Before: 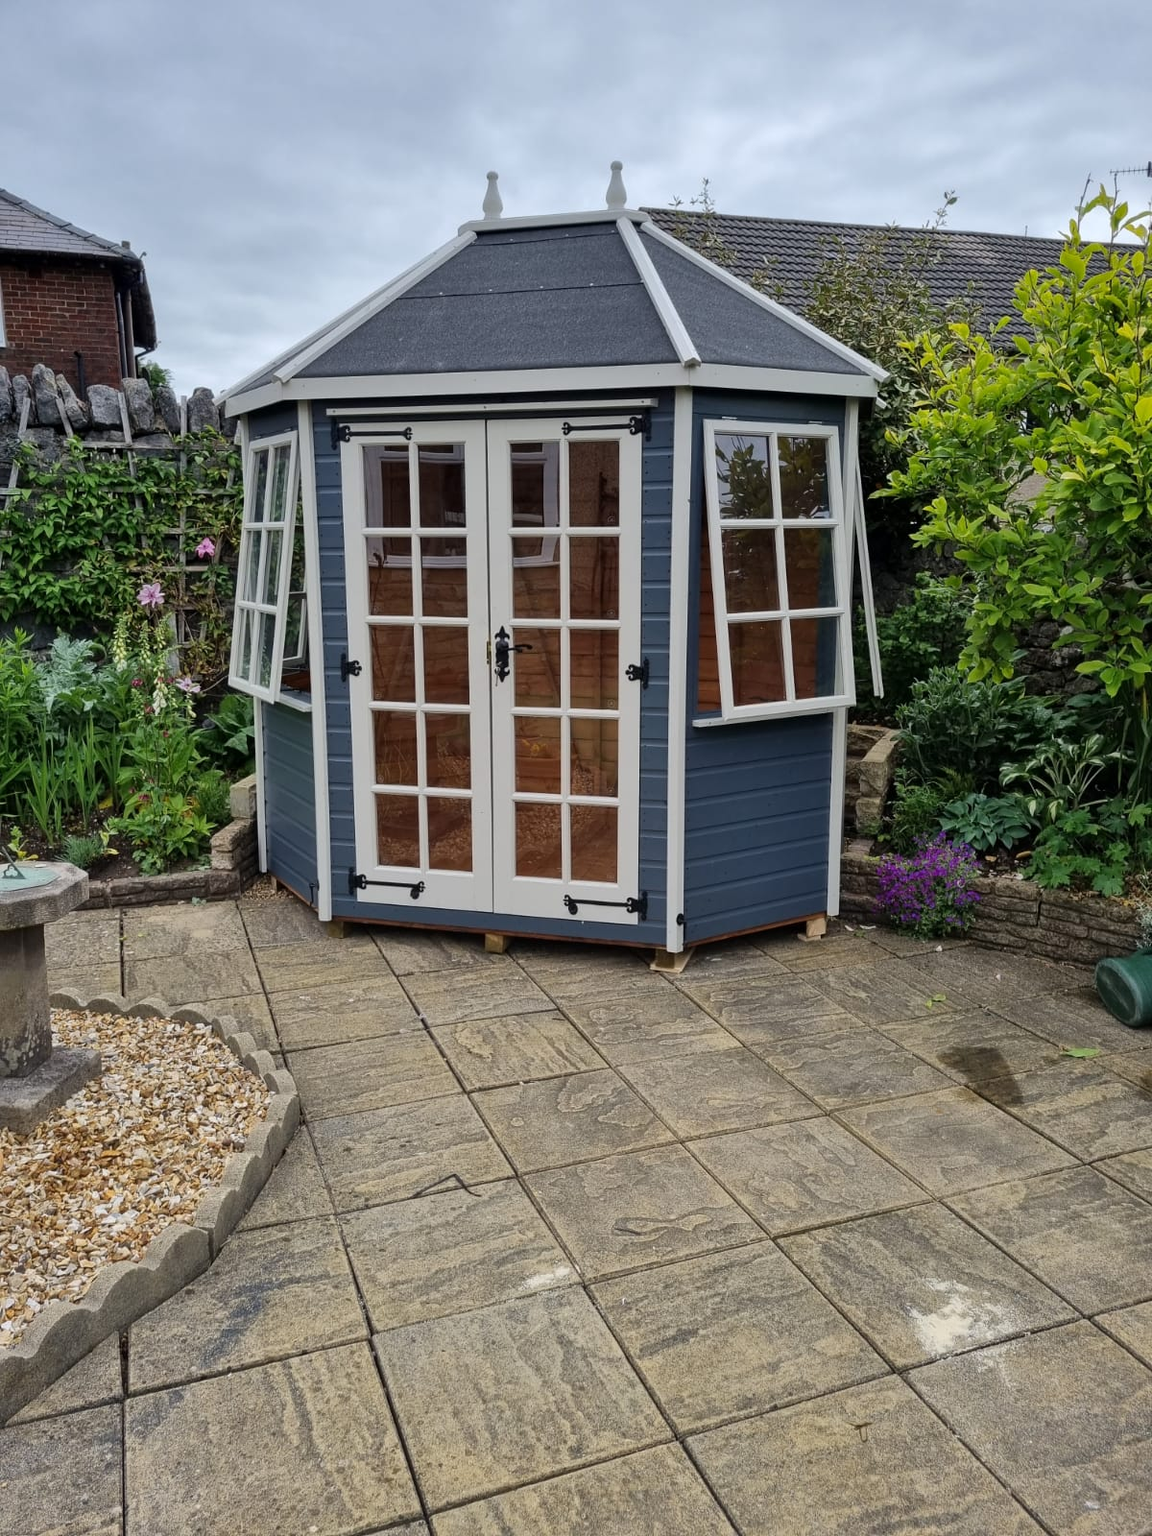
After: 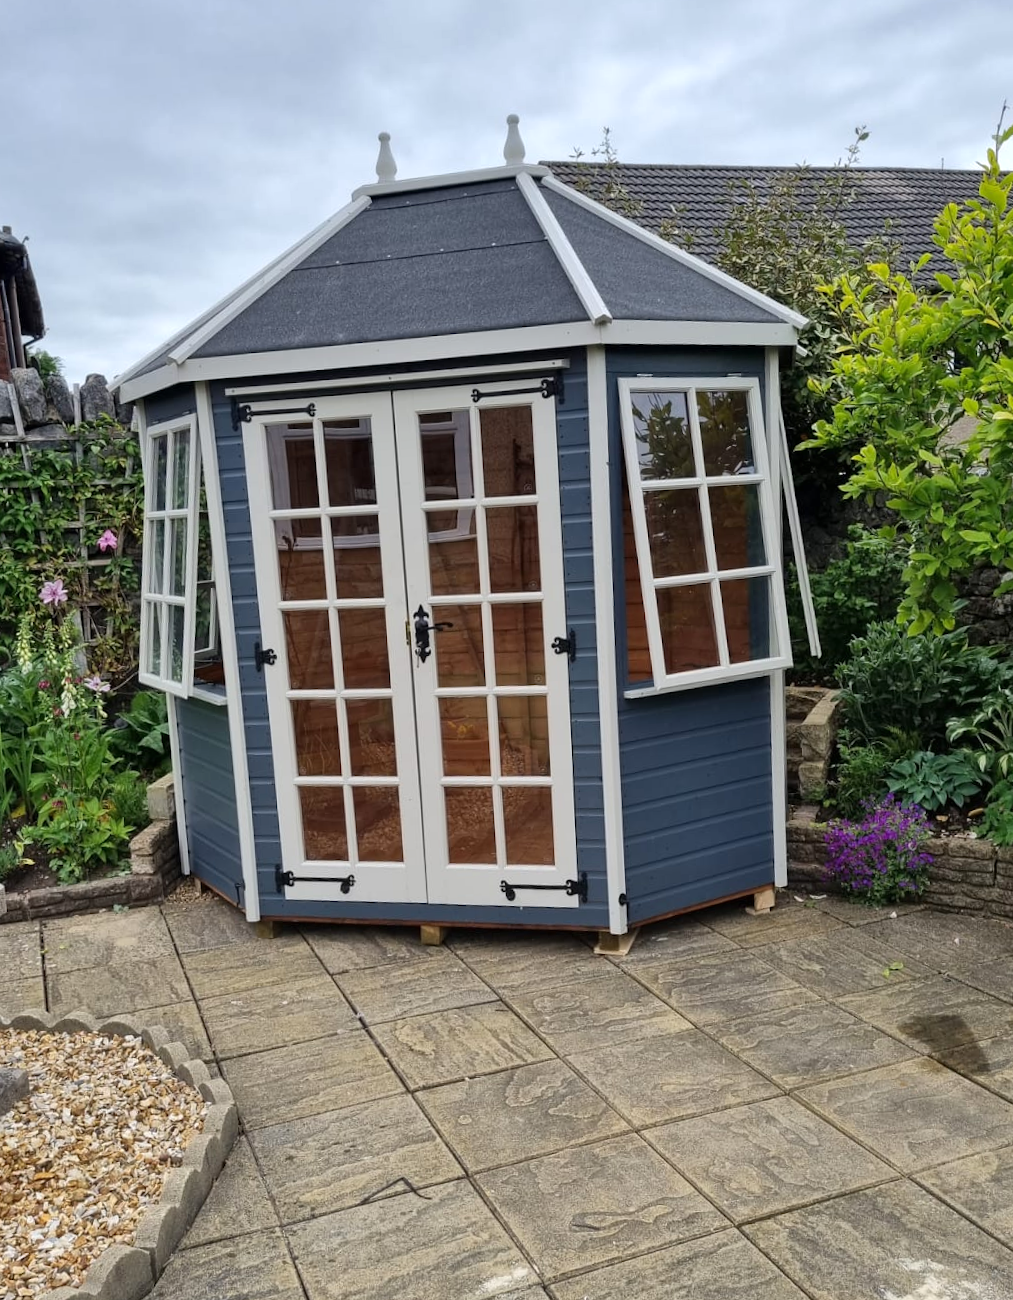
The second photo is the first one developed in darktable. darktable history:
crop and rotate: left 10.77%, top 5.1%, right 10.41%, bottom 16.76%
rotate and perspective: rotation -3.18°, automatic cropping off
exposure: black level correction 0, exposure 0.2 EV, compensate exposure bias true, compensate highlight preservation false
